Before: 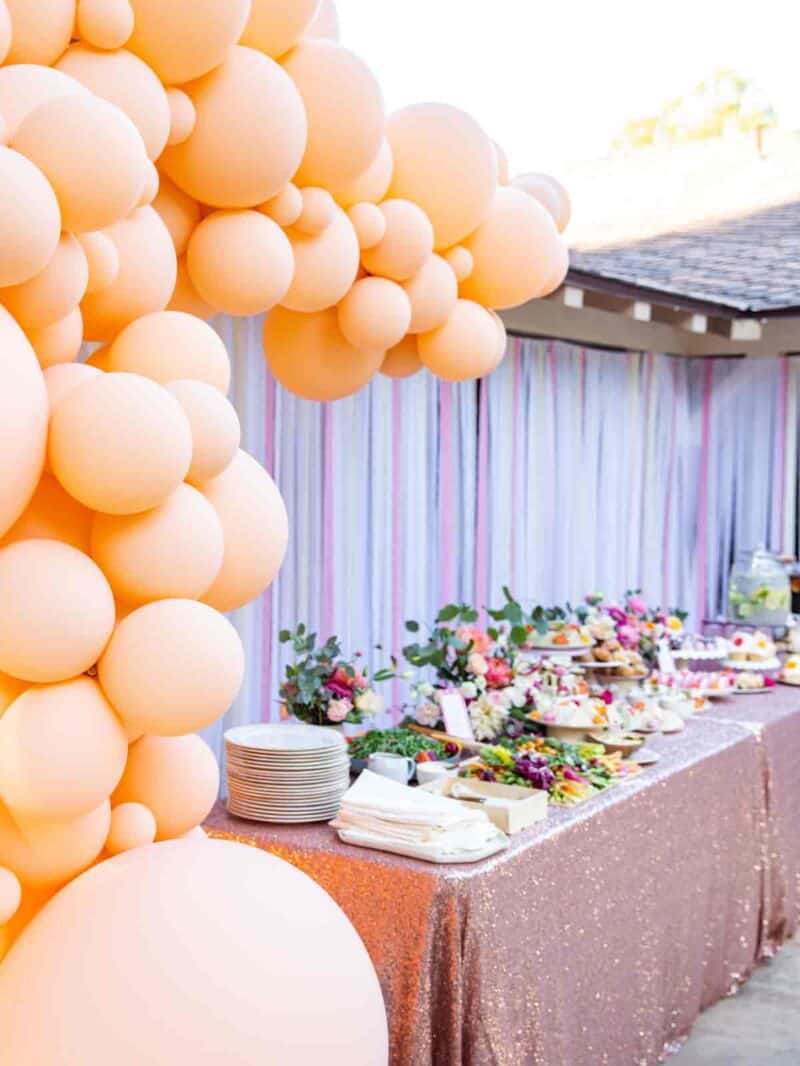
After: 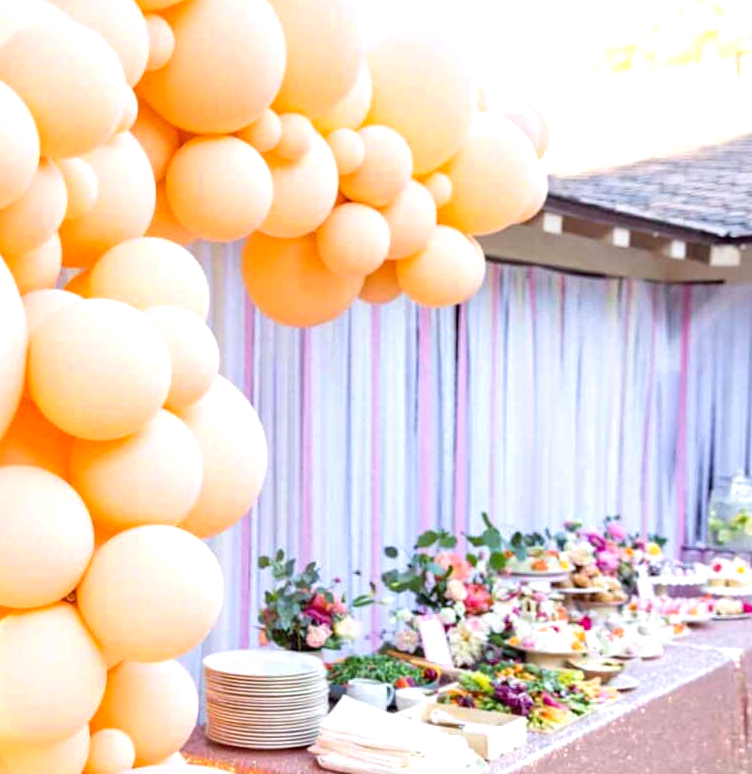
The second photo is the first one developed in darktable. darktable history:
exposure: exposure 0.348 EV, compensate highlight preservation false
crop: left 2.642%, top 7.012%, right 3.335%, bottom 20.325%
haze removal: strength 0.09, adaptive false
